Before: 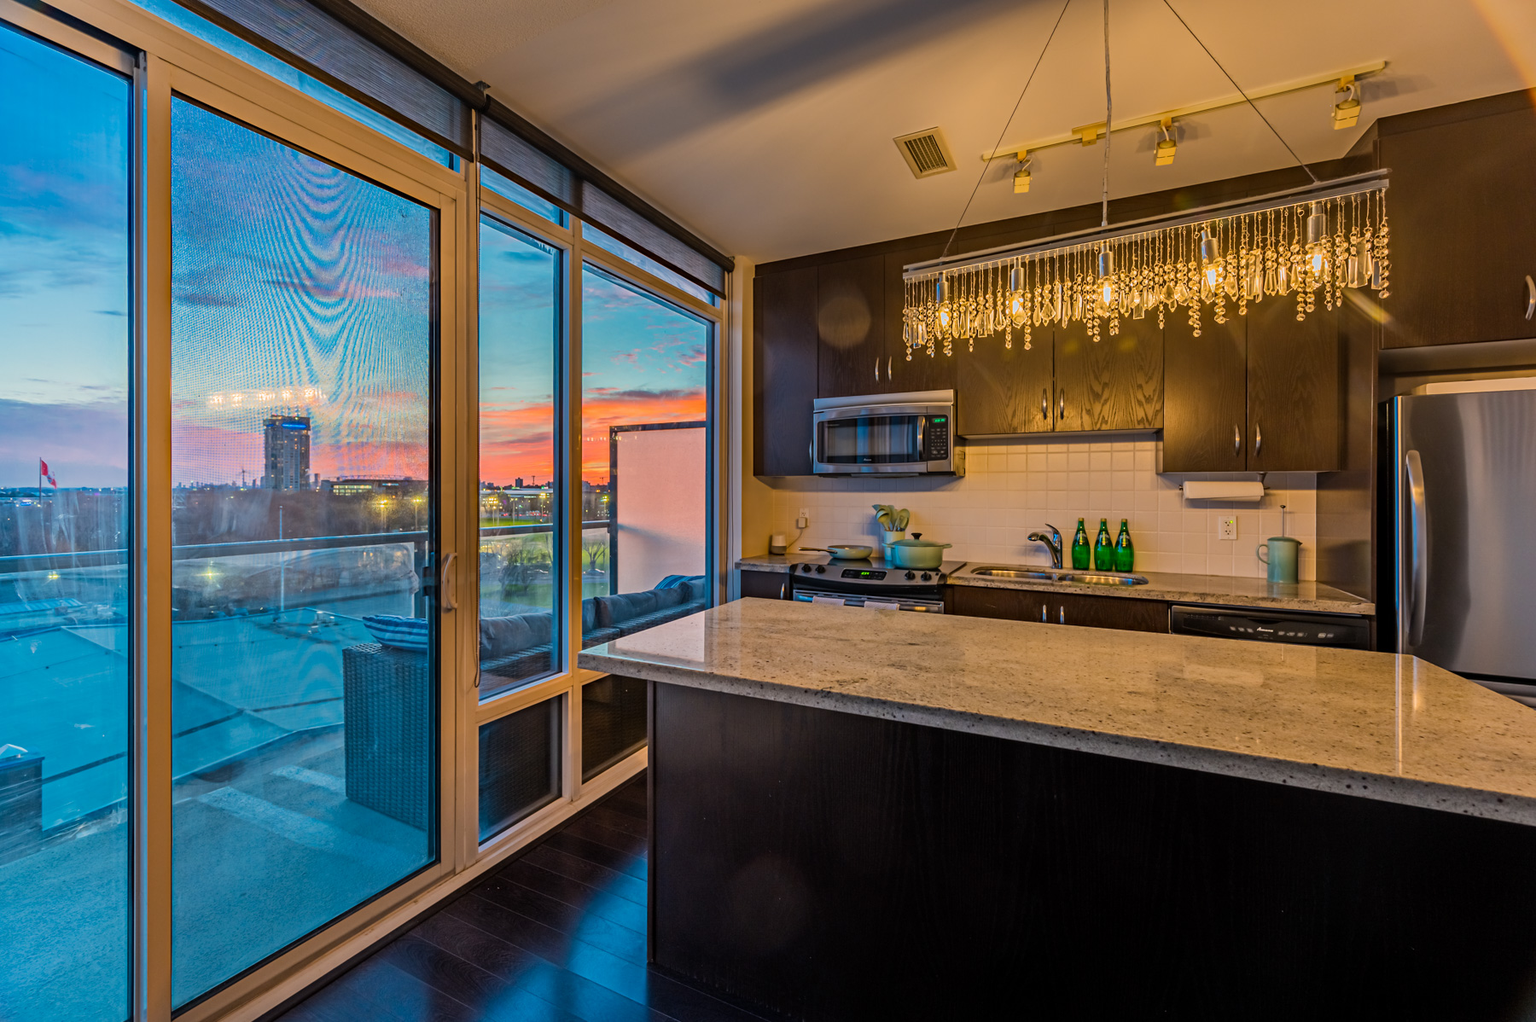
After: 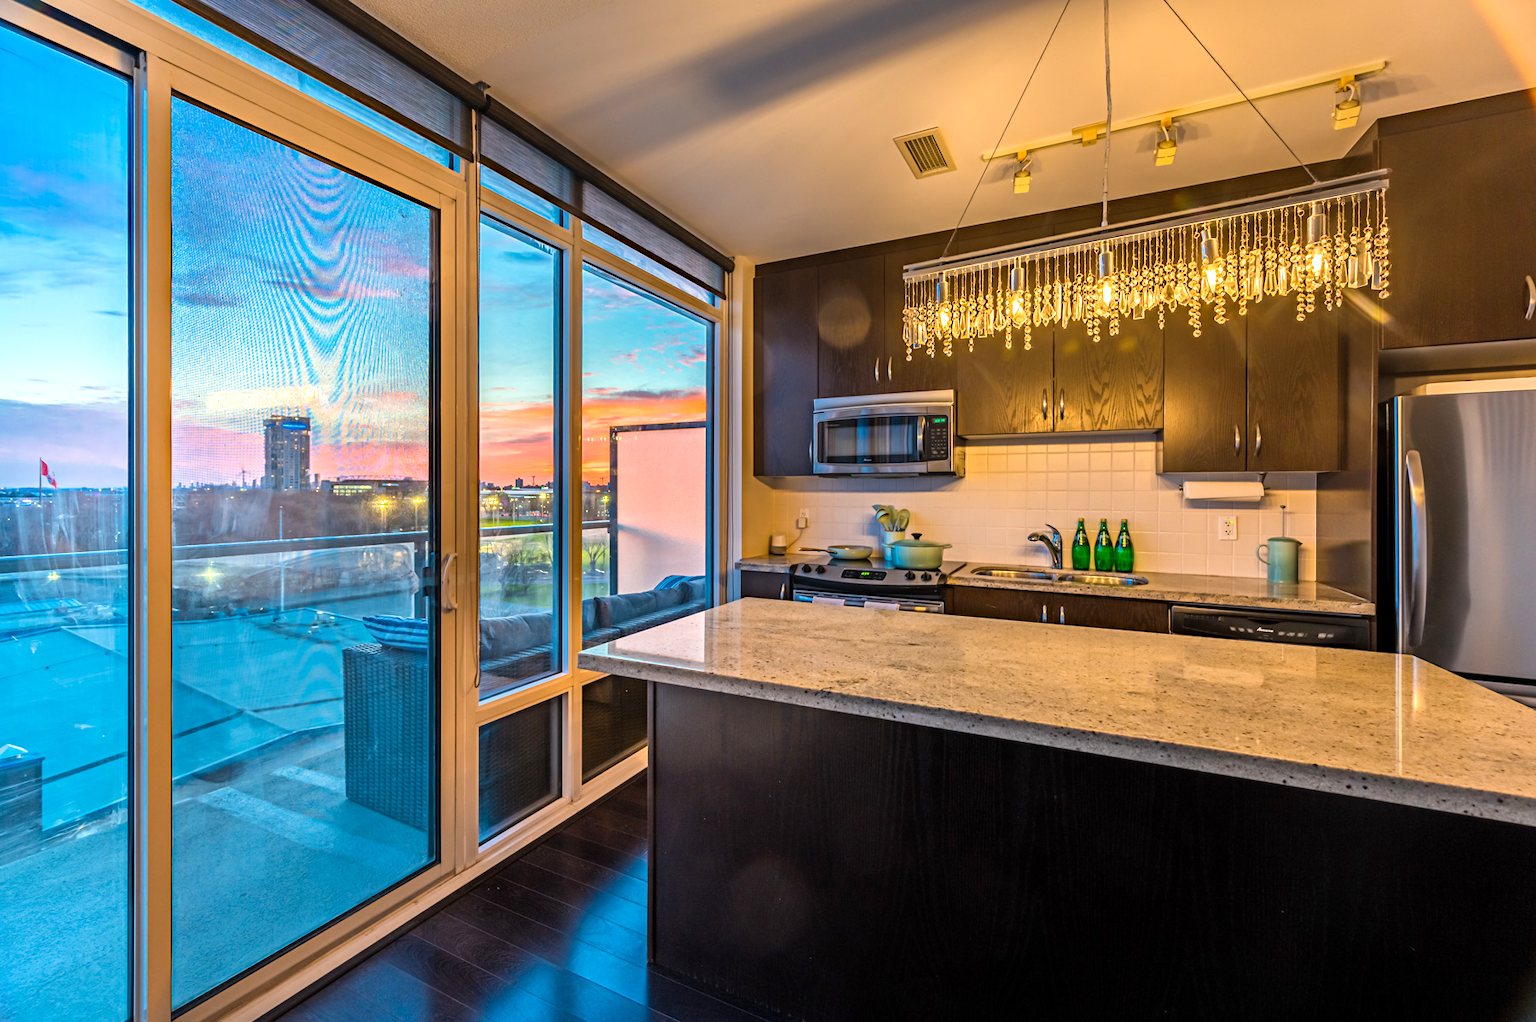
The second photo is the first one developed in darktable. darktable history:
exposure: exposure 0.718 EV, compensate exposure bias true, compensate highlight preservation false
